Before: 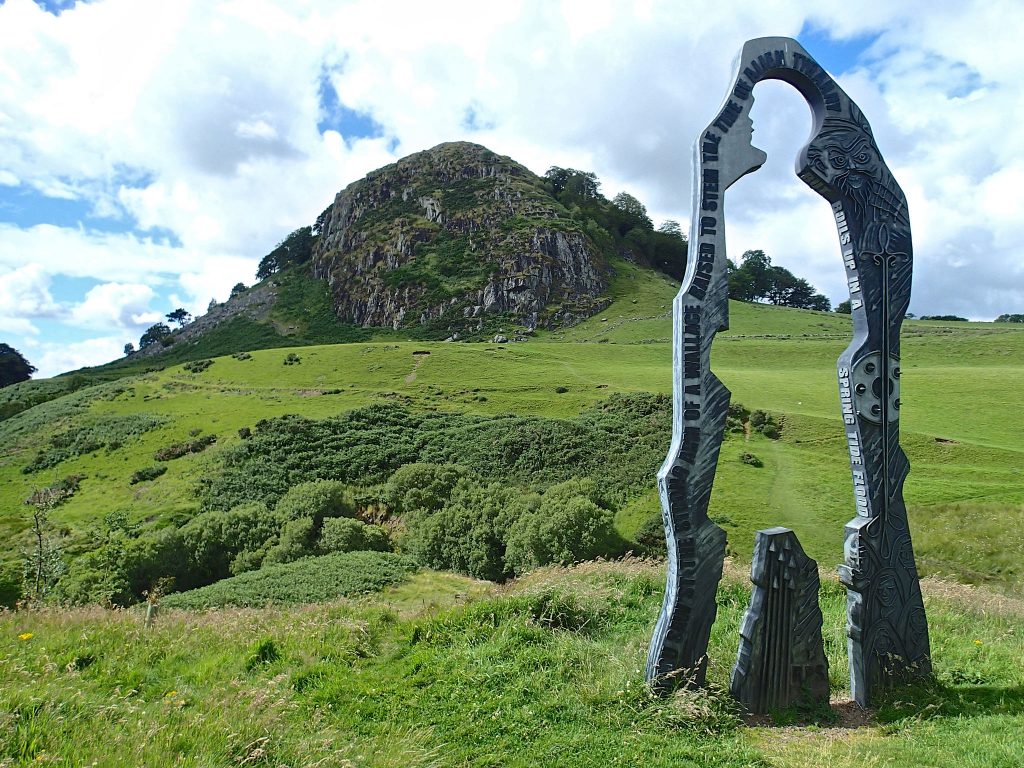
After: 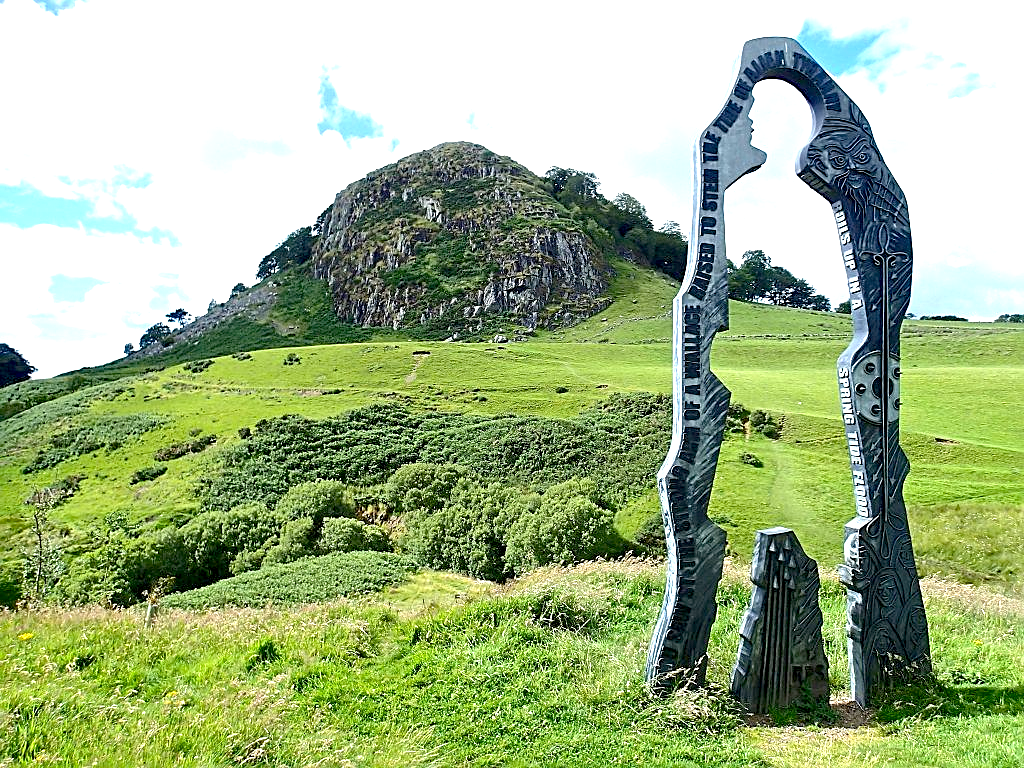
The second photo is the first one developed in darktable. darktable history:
sharpen: on, module defaults
exposure: black level correction 0.01, exposure 1 EV, compensate exposure bias true, compensate highlight preservation false
